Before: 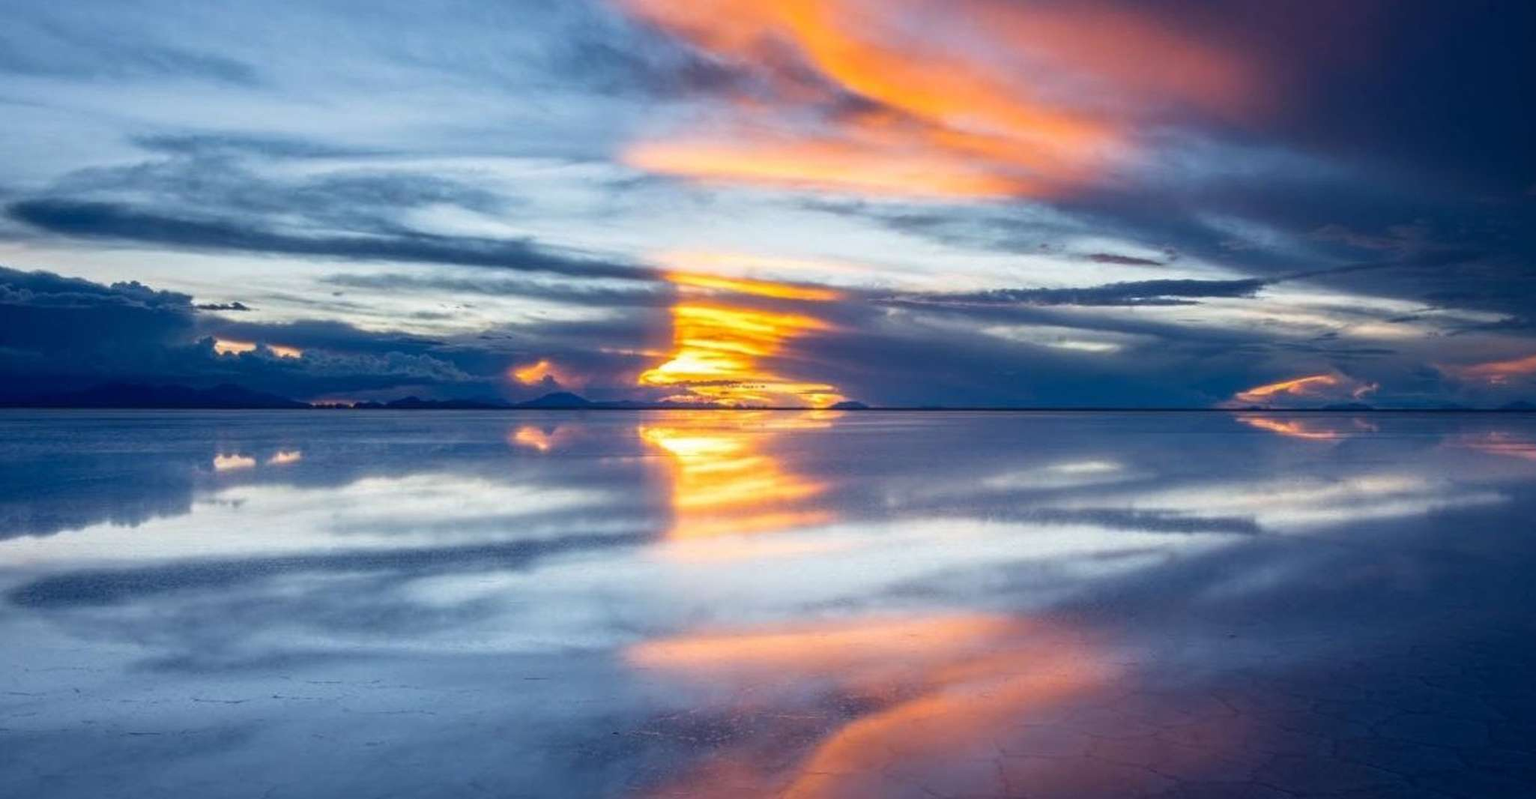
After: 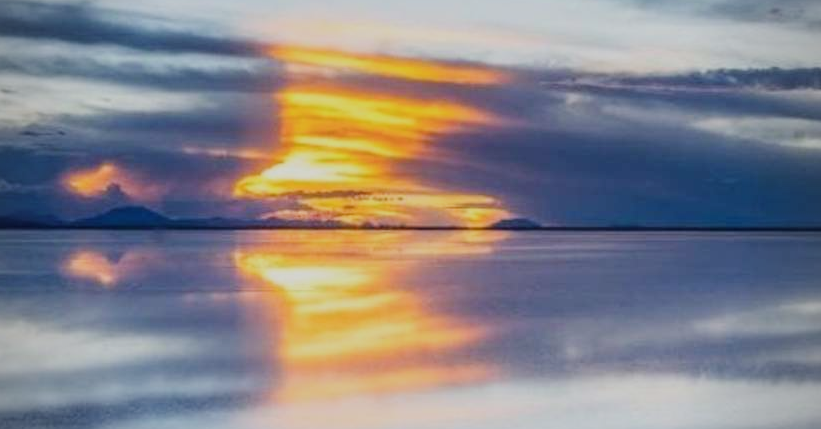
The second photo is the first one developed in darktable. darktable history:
vignetting: on, module defaults
crop: left 30.178%, top 29.776%, right 29.743%, bottom 29.948%
filmic rgb: black relative exposure -7.65 EV, white relative exposure 4.56 EV, hardness 3.61
color correction: highlights b* 0.057, saturation 0.975
